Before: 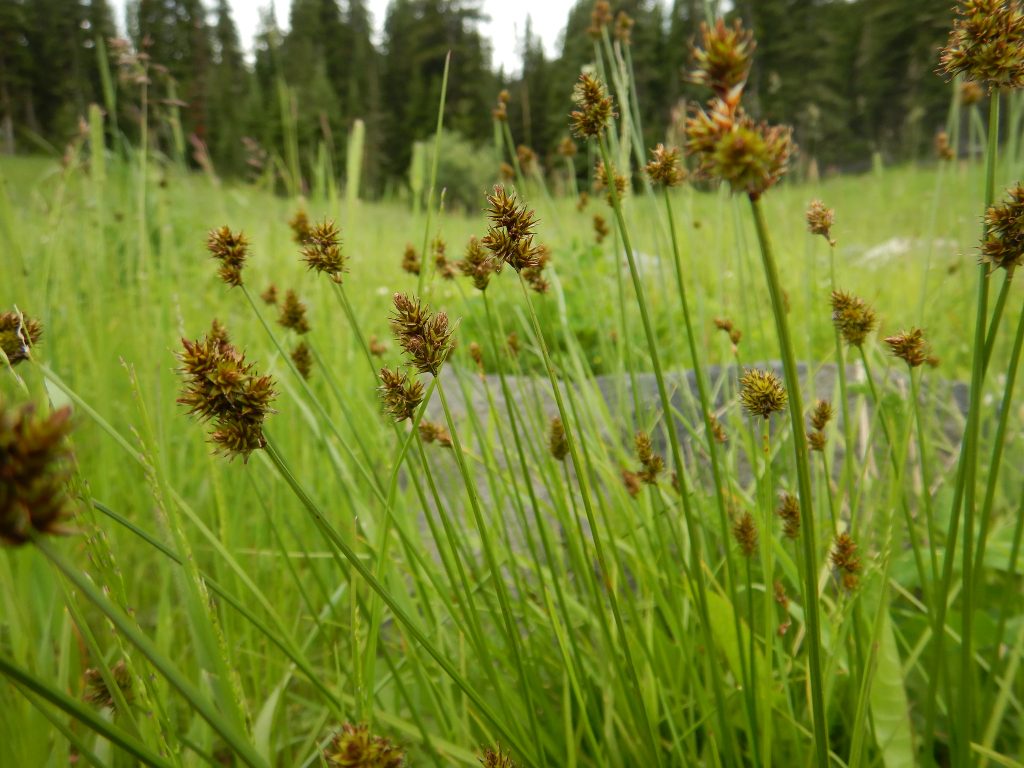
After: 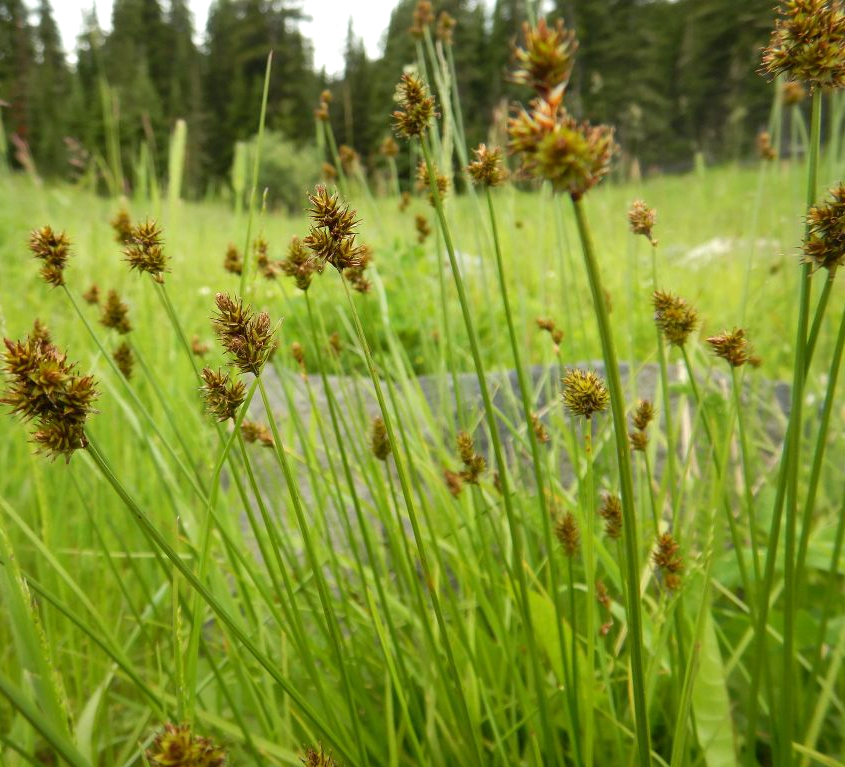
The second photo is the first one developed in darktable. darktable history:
exposure: exposure 0.341 EV, compensate exposure bias true, compensate highlight preservation false
crop: left 17.416%, bottom 0.029%
